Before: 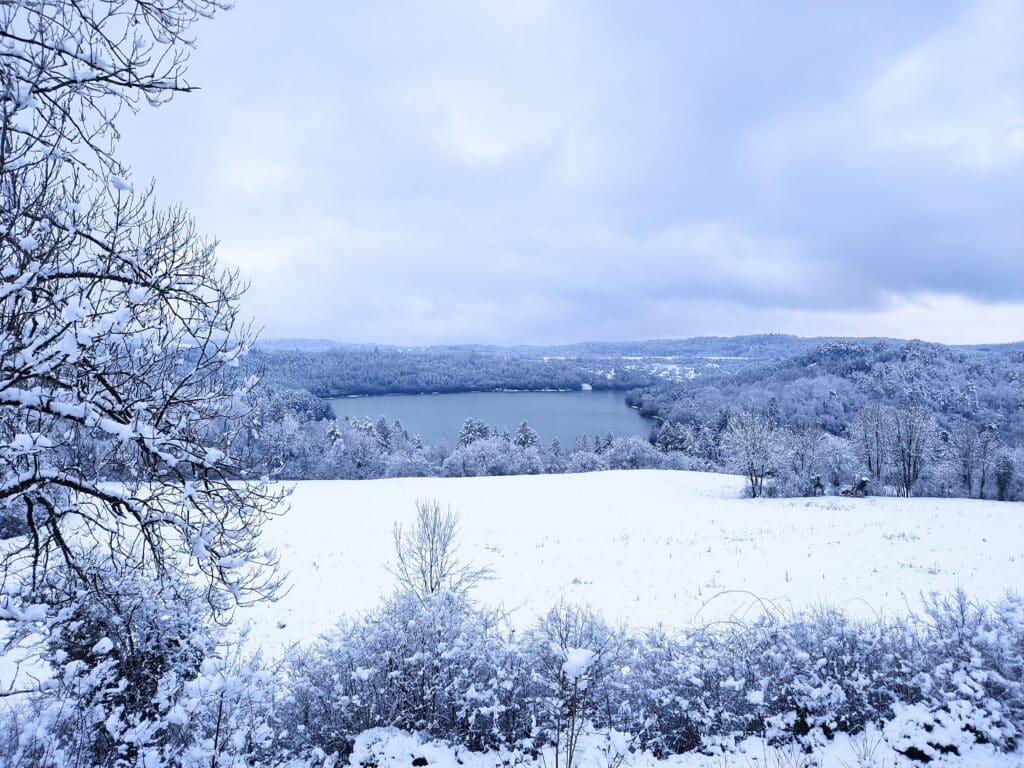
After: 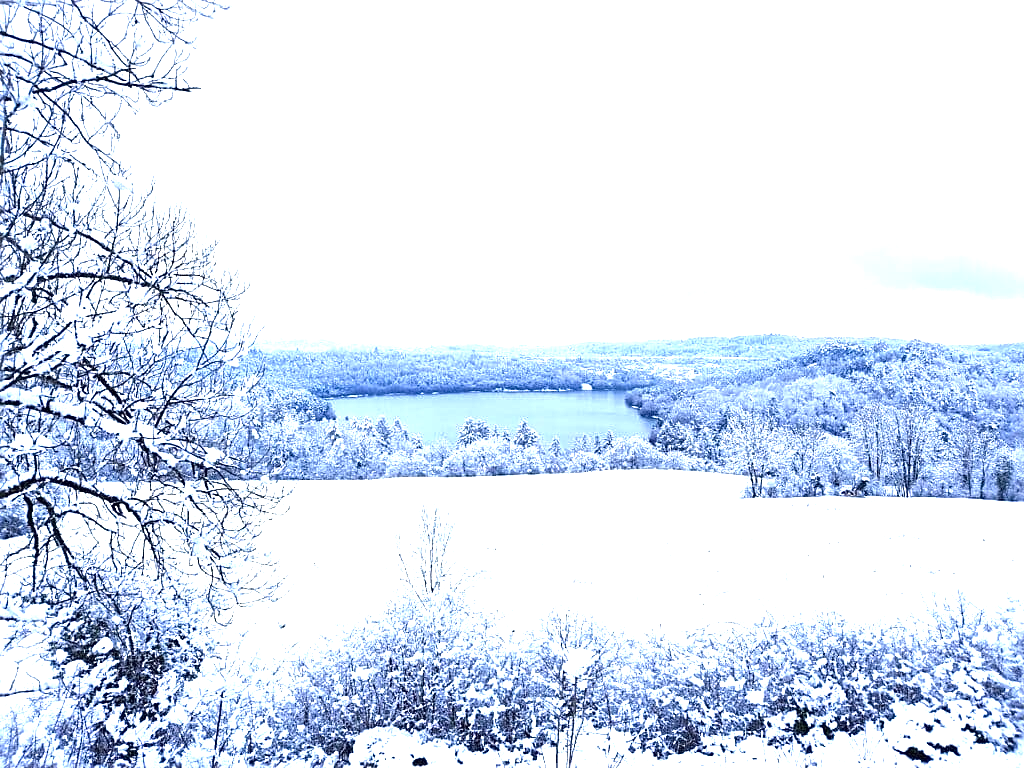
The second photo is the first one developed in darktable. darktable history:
local contrast: mode bilateral grid, contrast 20, coarseness 51, detail 119%, midtone range 0.2
tone equalizer: -8 EV -0.449 EV, -7 EV -0.414 EV, -6 EV -0.299 EV, -5 EV -0.24 EV, -3 EV 0.206 EV, -2 EV 0.319 EV, -1 EV 0.374 EV, +0 EV 0.403 EV
exposure: exposure 1 EV, compensate highlight preservation false
sharpen: on, module defaults
